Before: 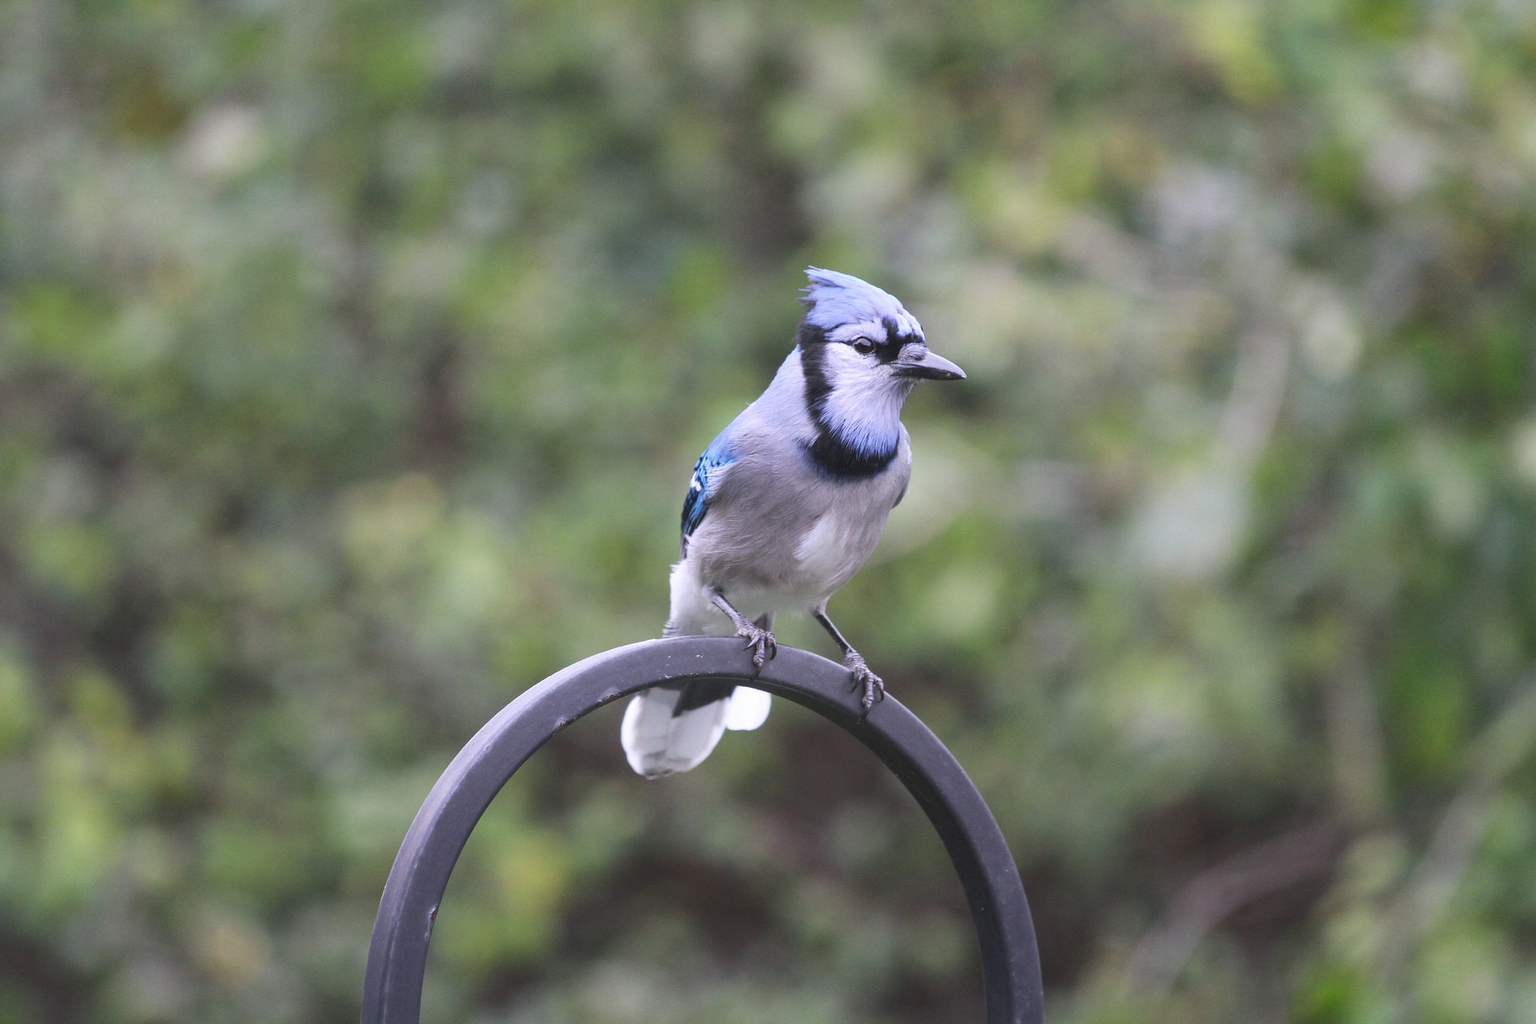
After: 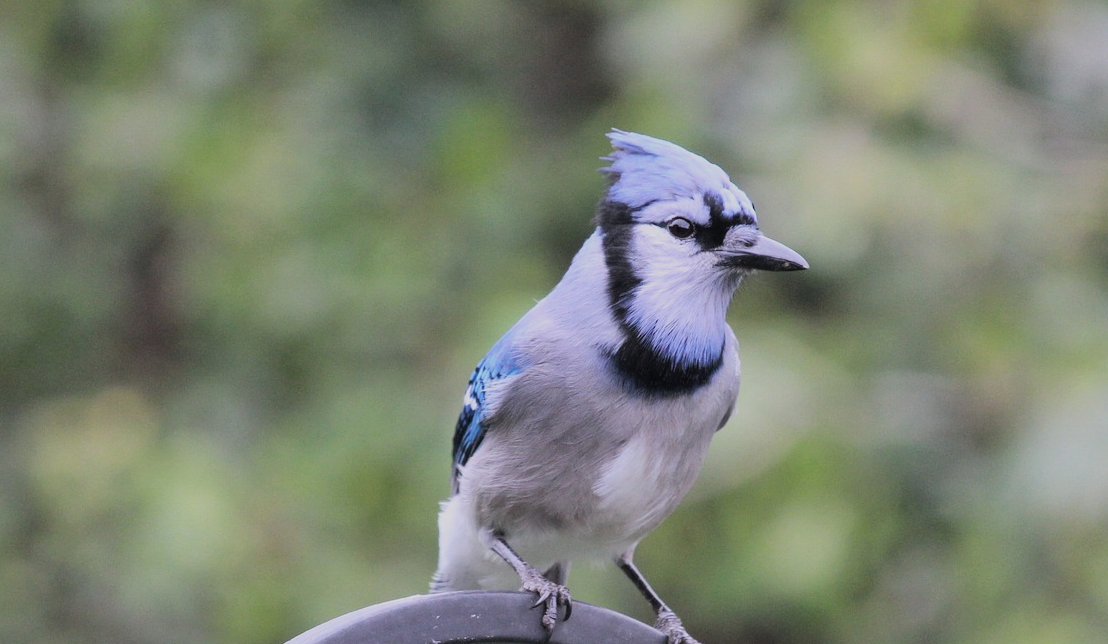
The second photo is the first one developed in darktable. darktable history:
filmic rgb: black relative exposure -7.65 EV, white relative exposure 4.56 EV, threshold 5.96 EV, hardness 3.61, contrast 1.105, color science v6 (2022), enable highlight reconstruction true
crop: left 20.818%, top 15.962%, right 21.426%, bottom 33.655%
